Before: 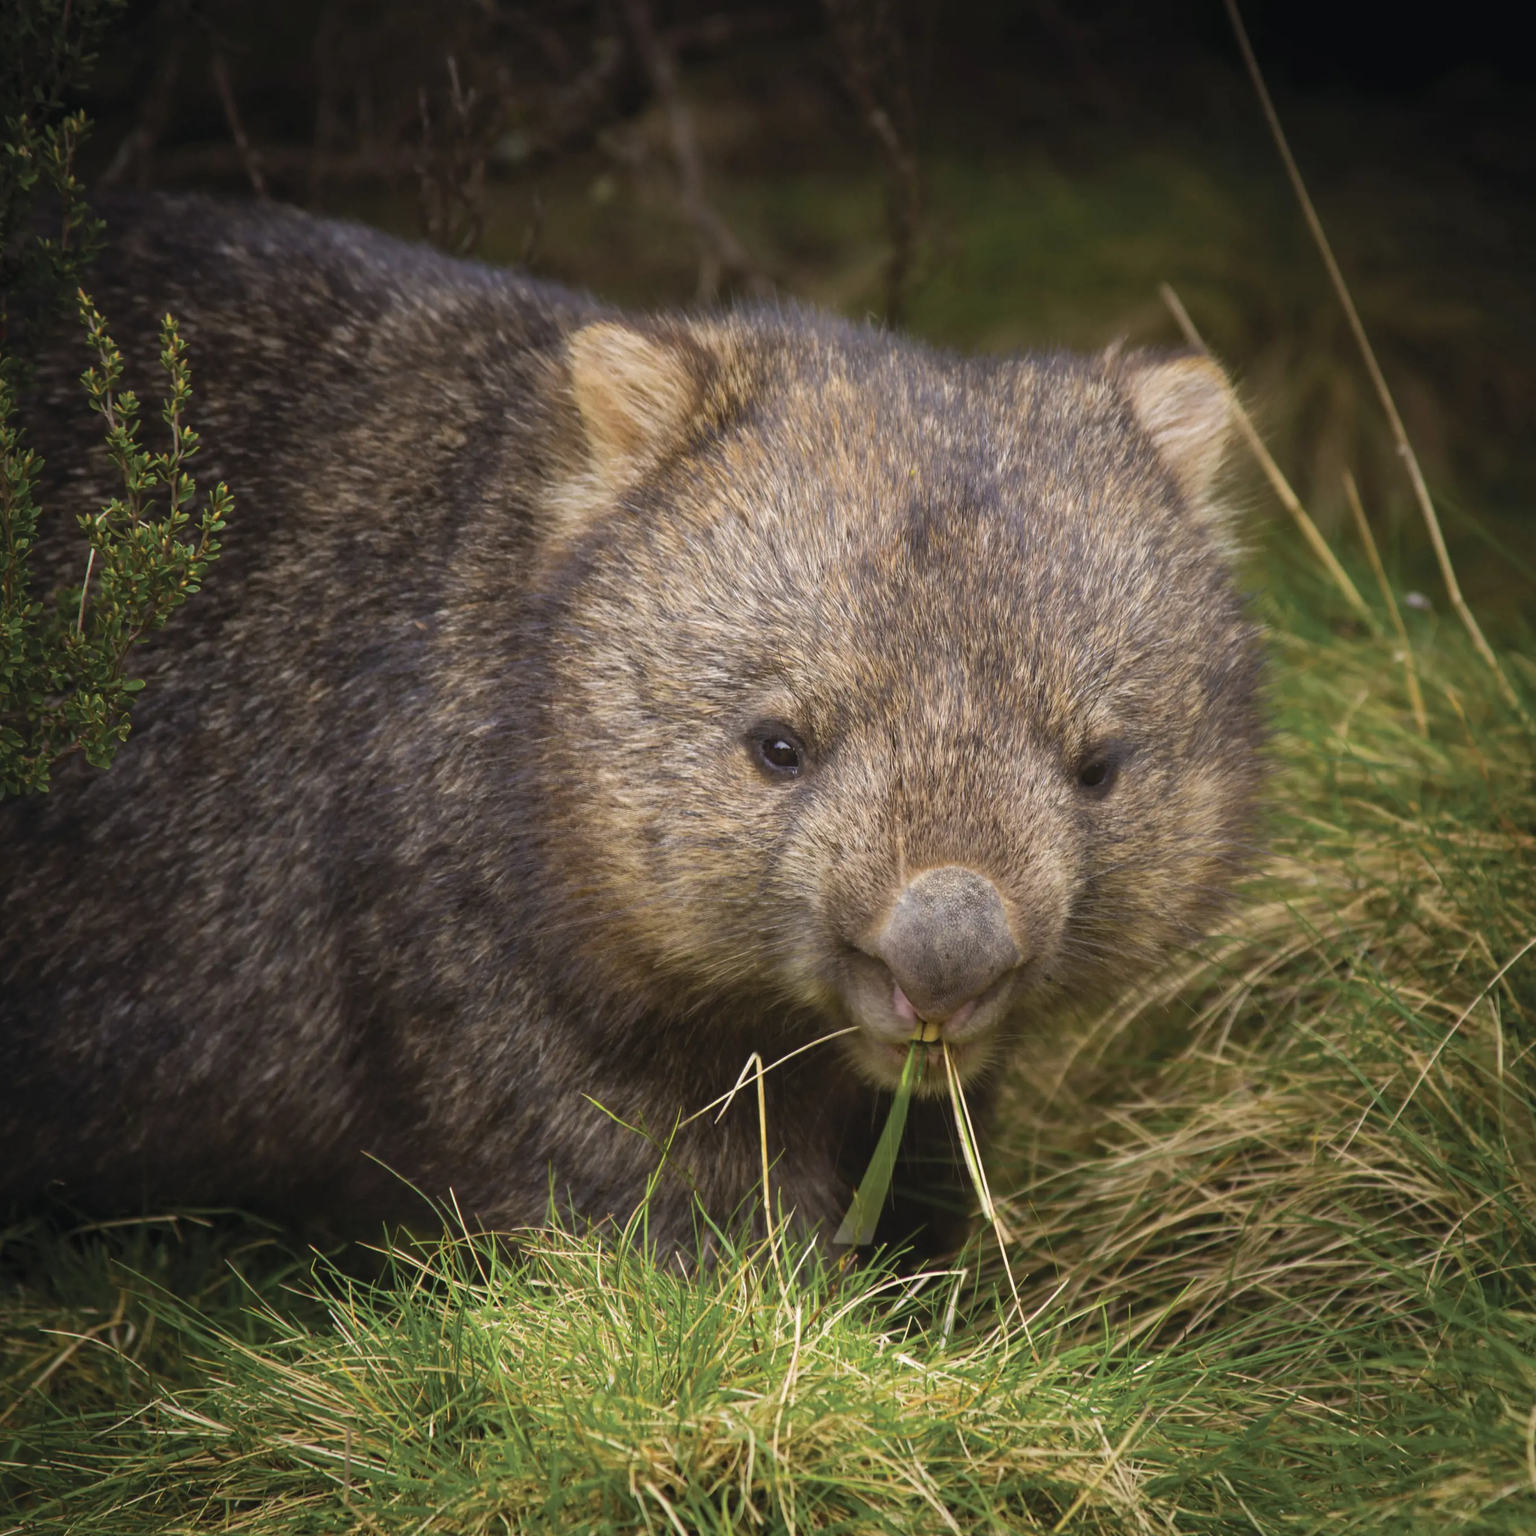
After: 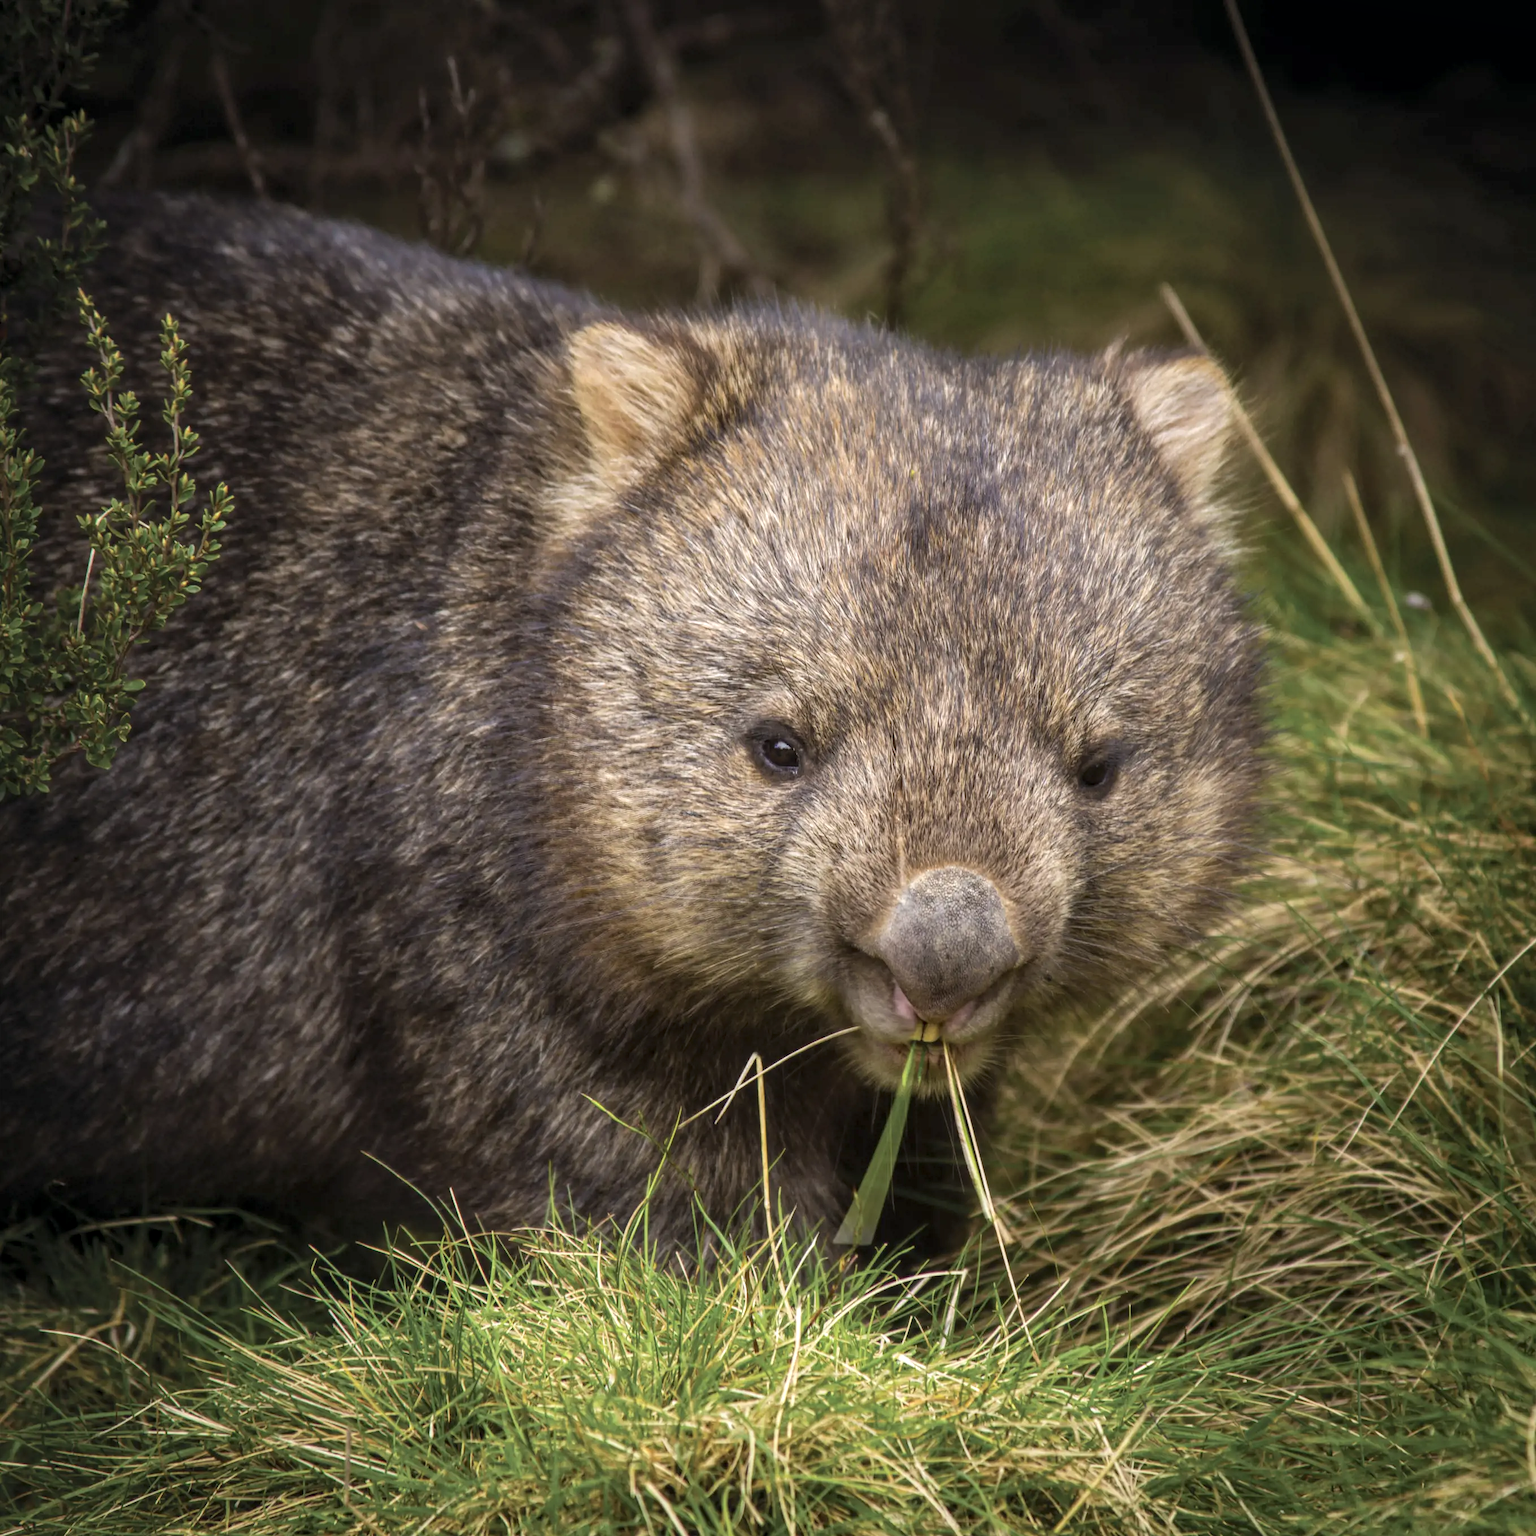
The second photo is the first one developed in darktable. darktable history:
local contrast: highlights 61%, detail 143%, midtone range 0.429
